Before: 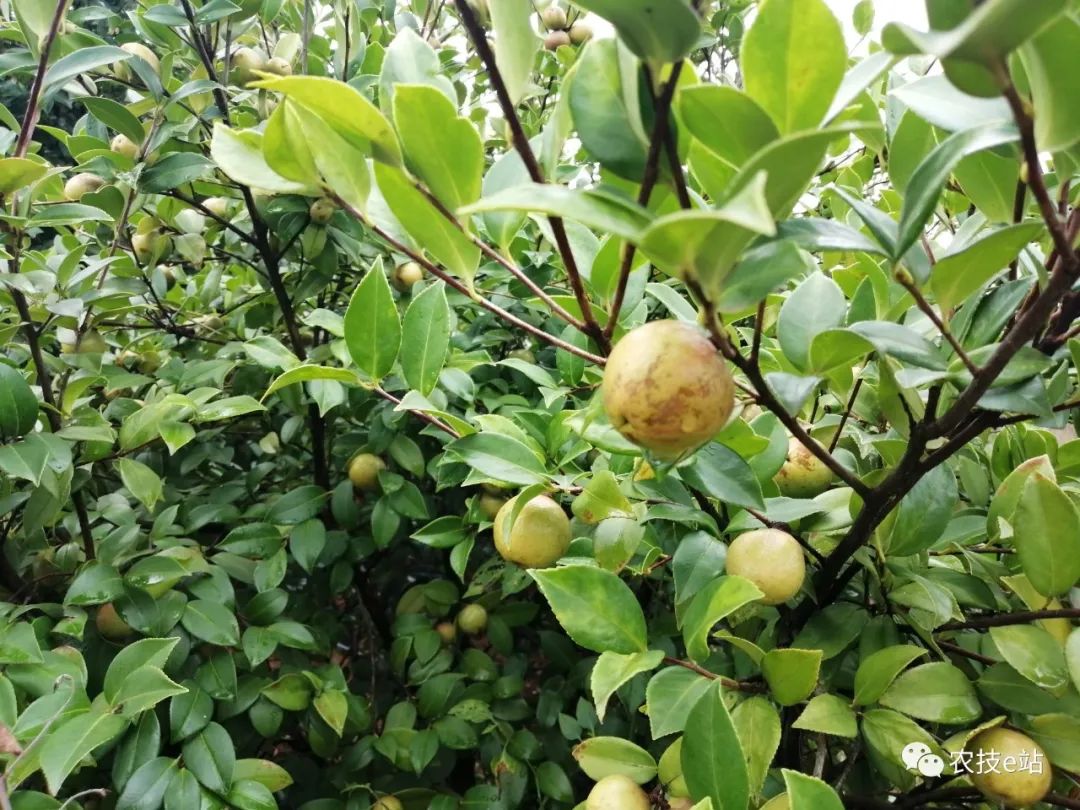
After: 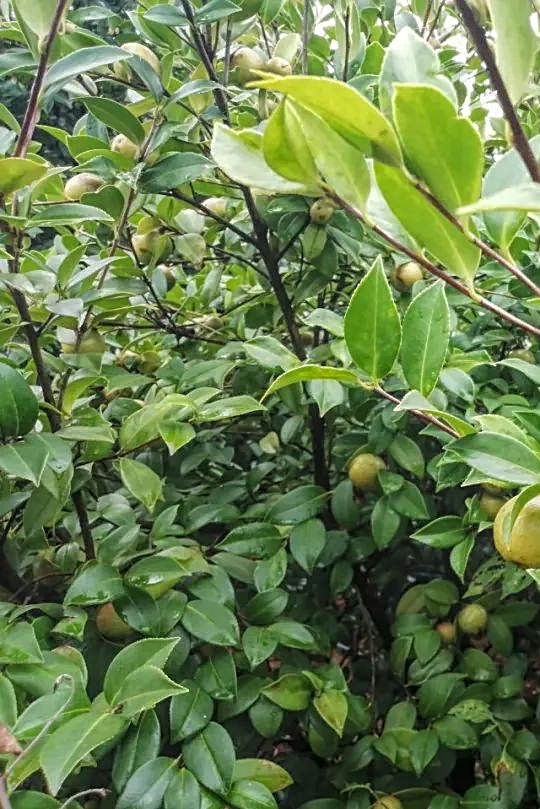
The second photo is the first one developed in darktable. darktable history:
crop and rotate: left 0.052%, top 0%, right 49.901%
local contrast: highlights 66%, shadows 34%, detail 167%, midtone range 0.2
sharpen: on, module defaults
